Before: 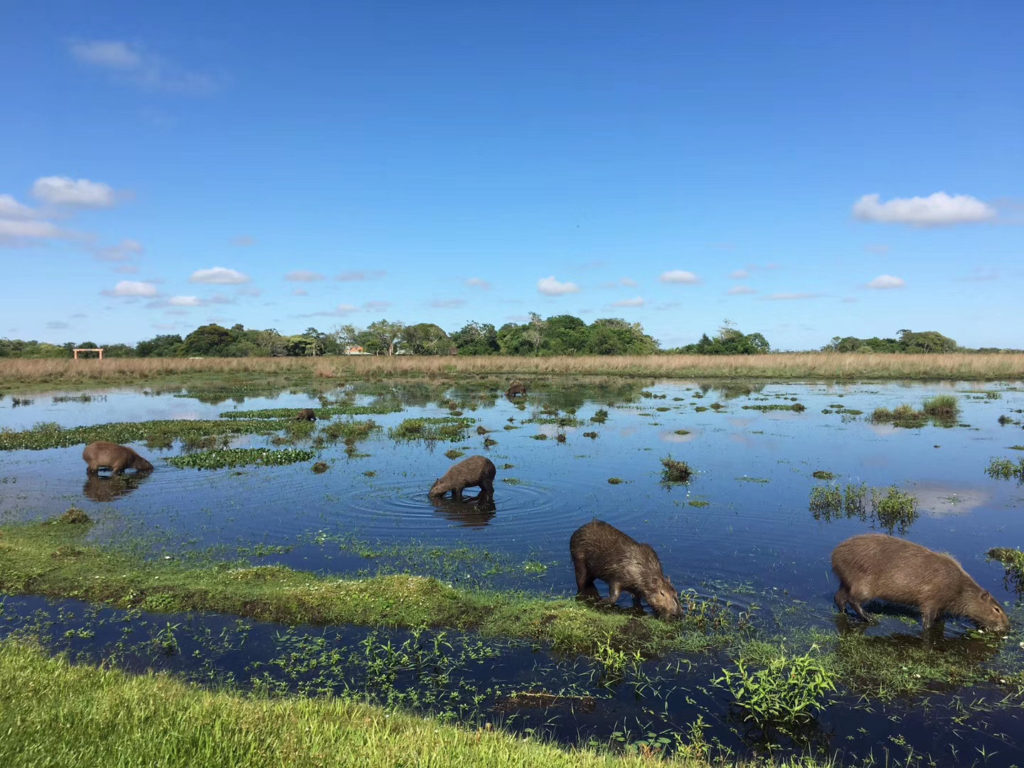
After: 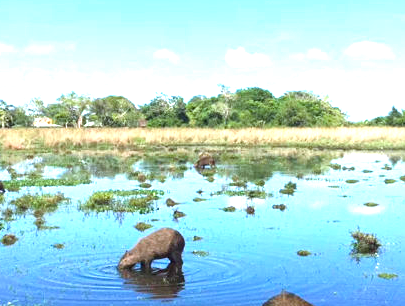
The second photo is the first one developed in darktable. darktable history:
color balance rgb: highlights gain › luminance 16.922%, highlights gain › chroma 2.856%, highlights gain › hue 261.77°, perceptual saturation grading › global saturation 19.645%
exposure: black level correction 0, exposure 1.459 EV, compensate highlight preservation false
crop: left 30.437%, top 29.779%, right 29.985%, bottom 30.291%
